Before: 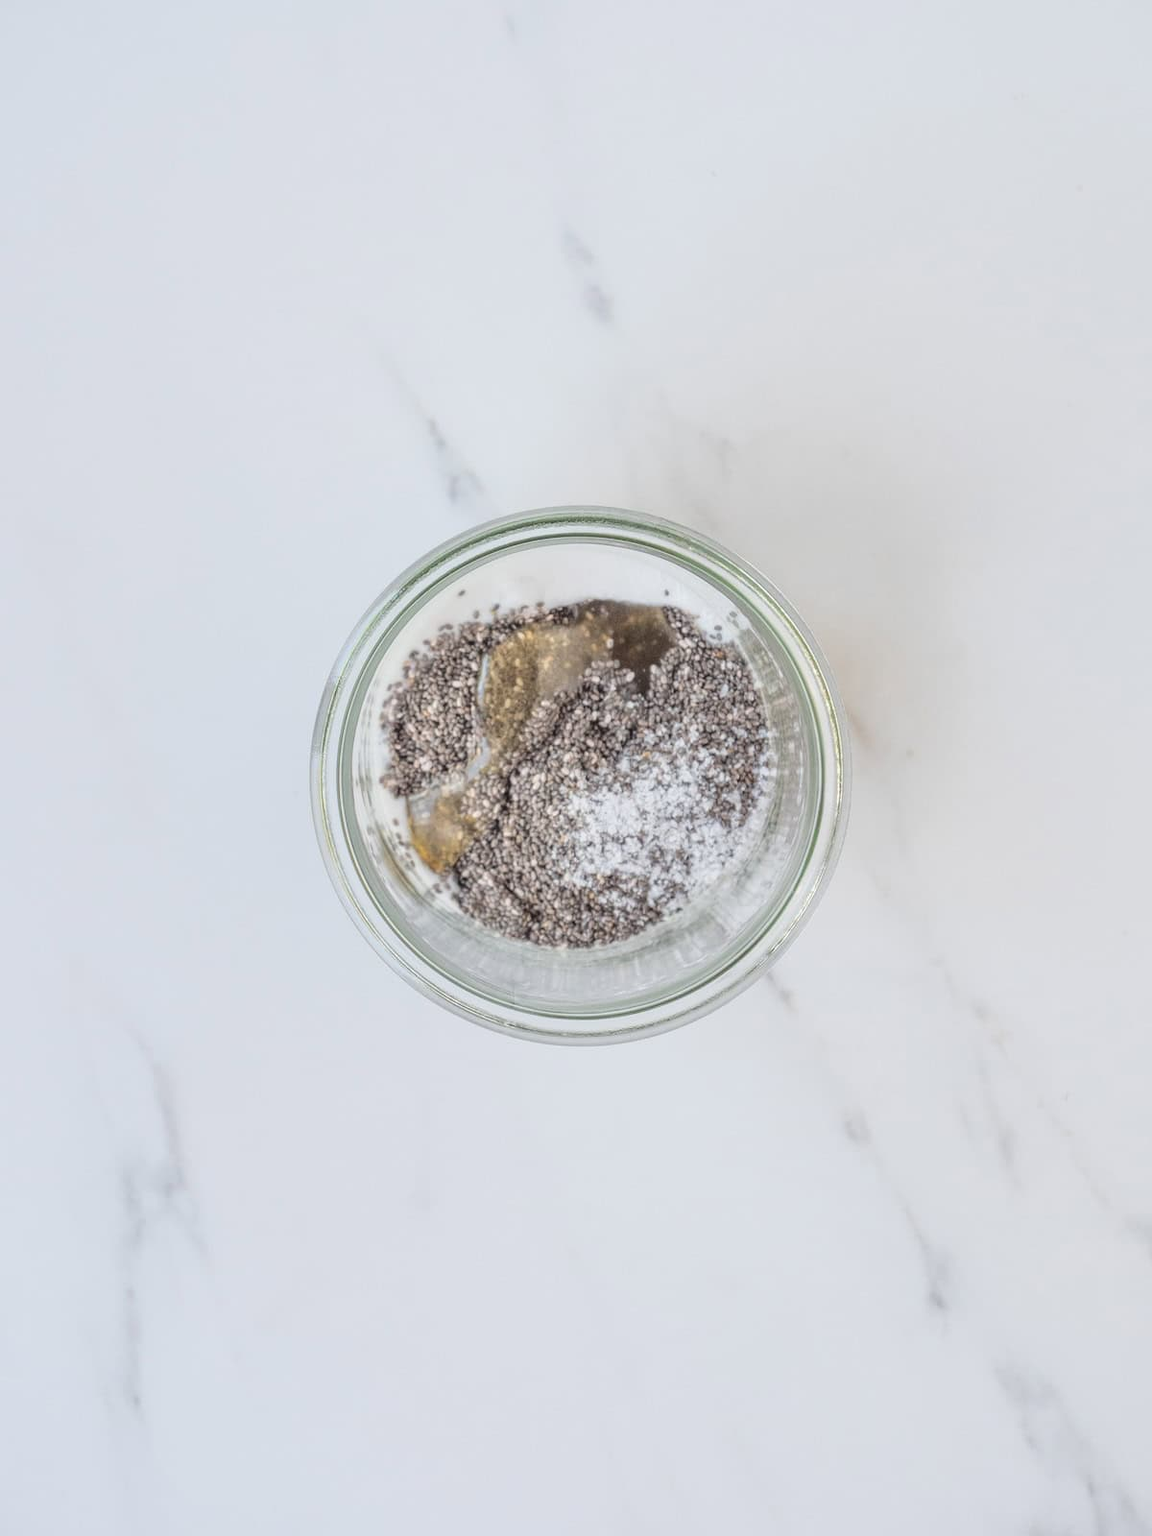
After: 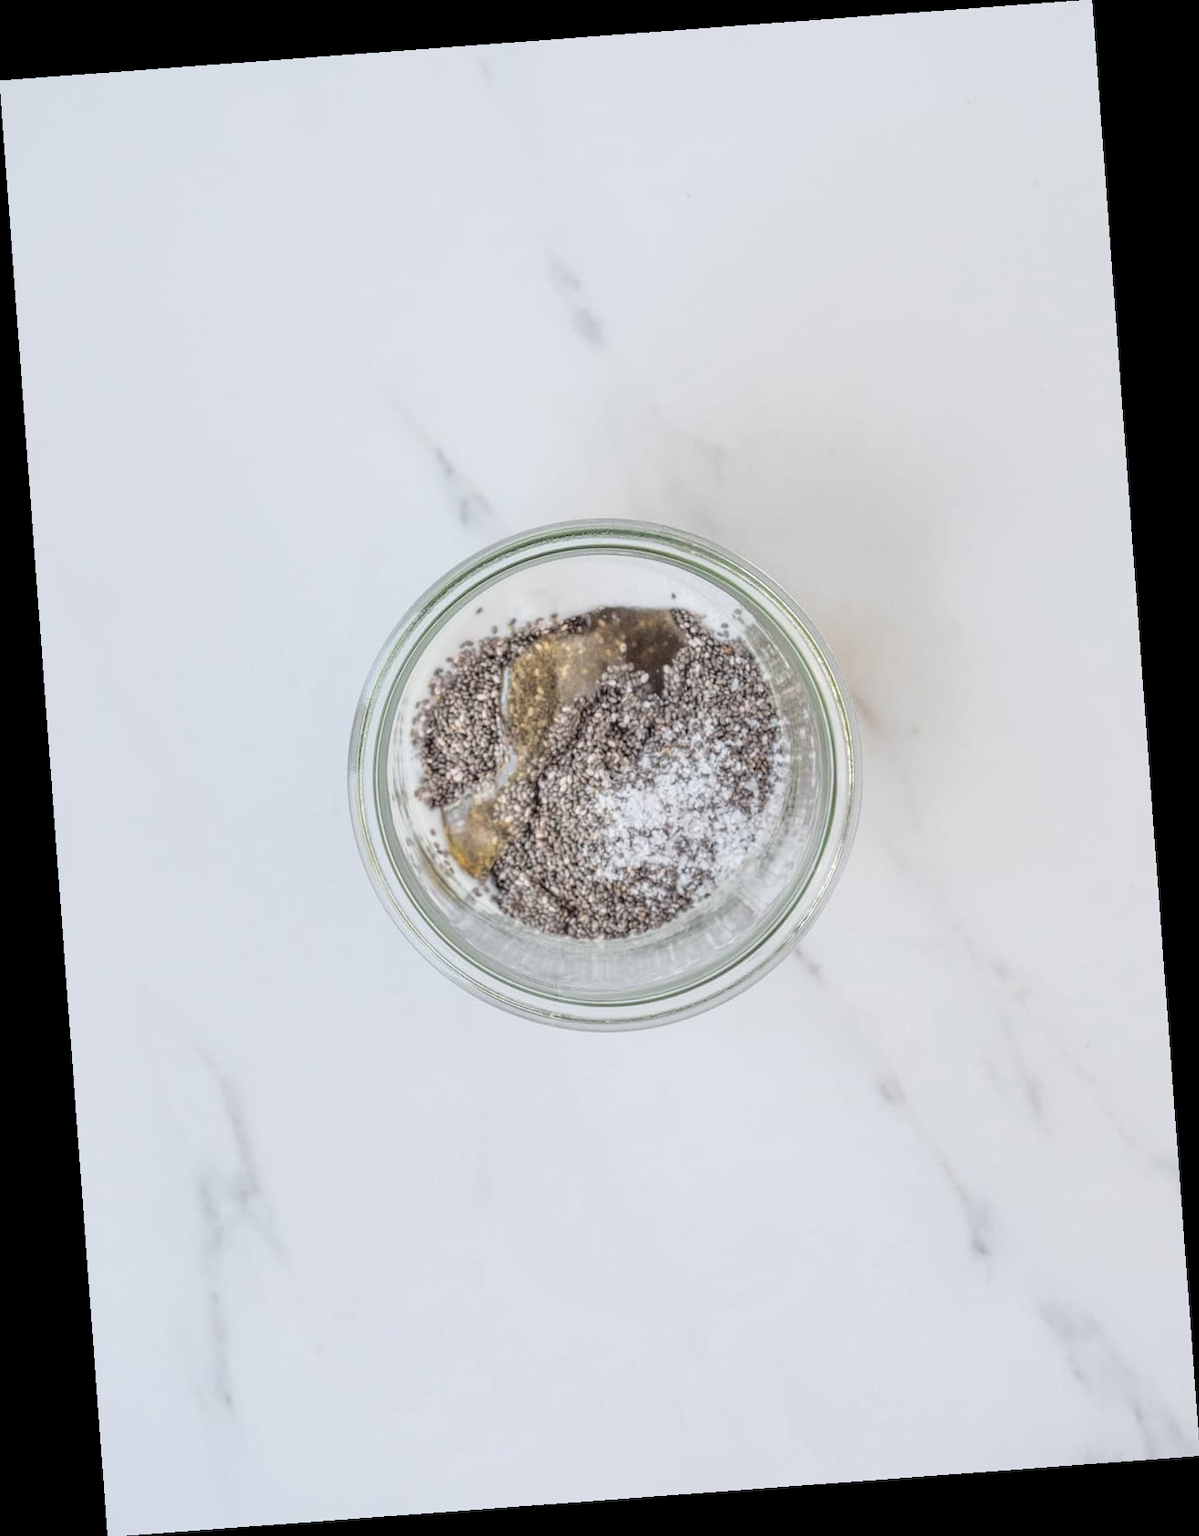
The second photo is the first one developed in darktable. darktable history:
rotate and perspective: rotation -4.25°, automatic cropping off
local contrast: highlights 100%, shadows 100%, detail 120%, midtone range 0.2
